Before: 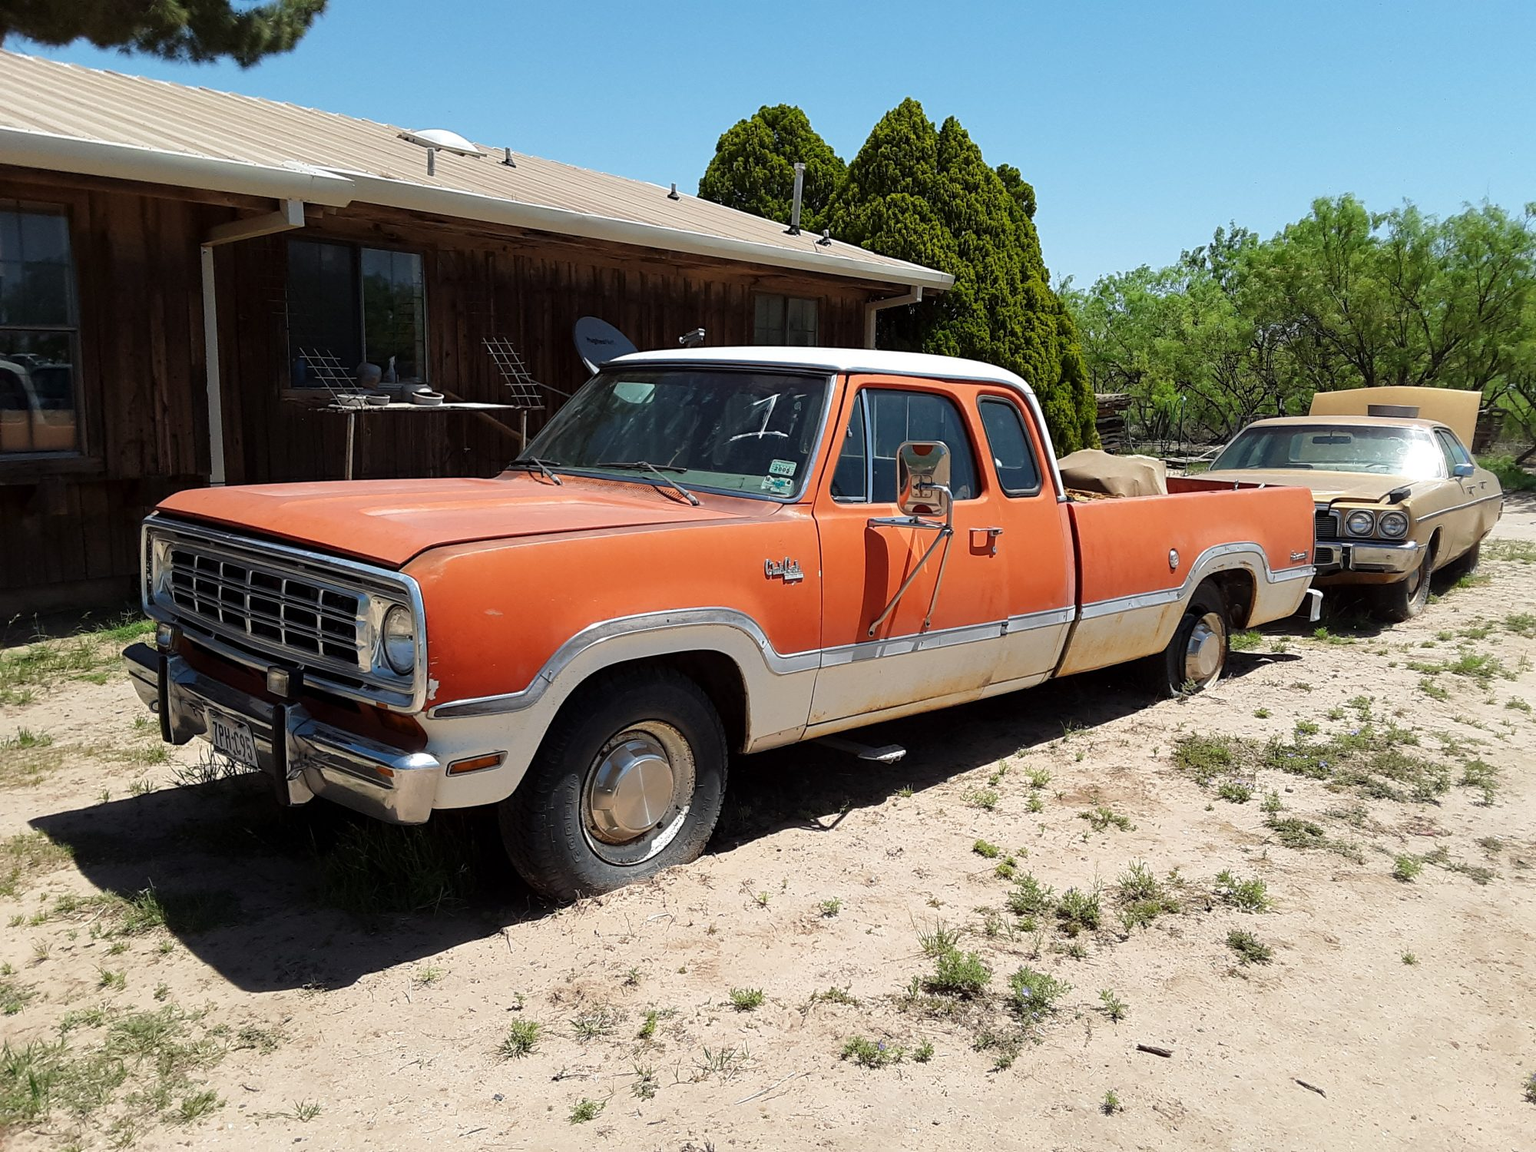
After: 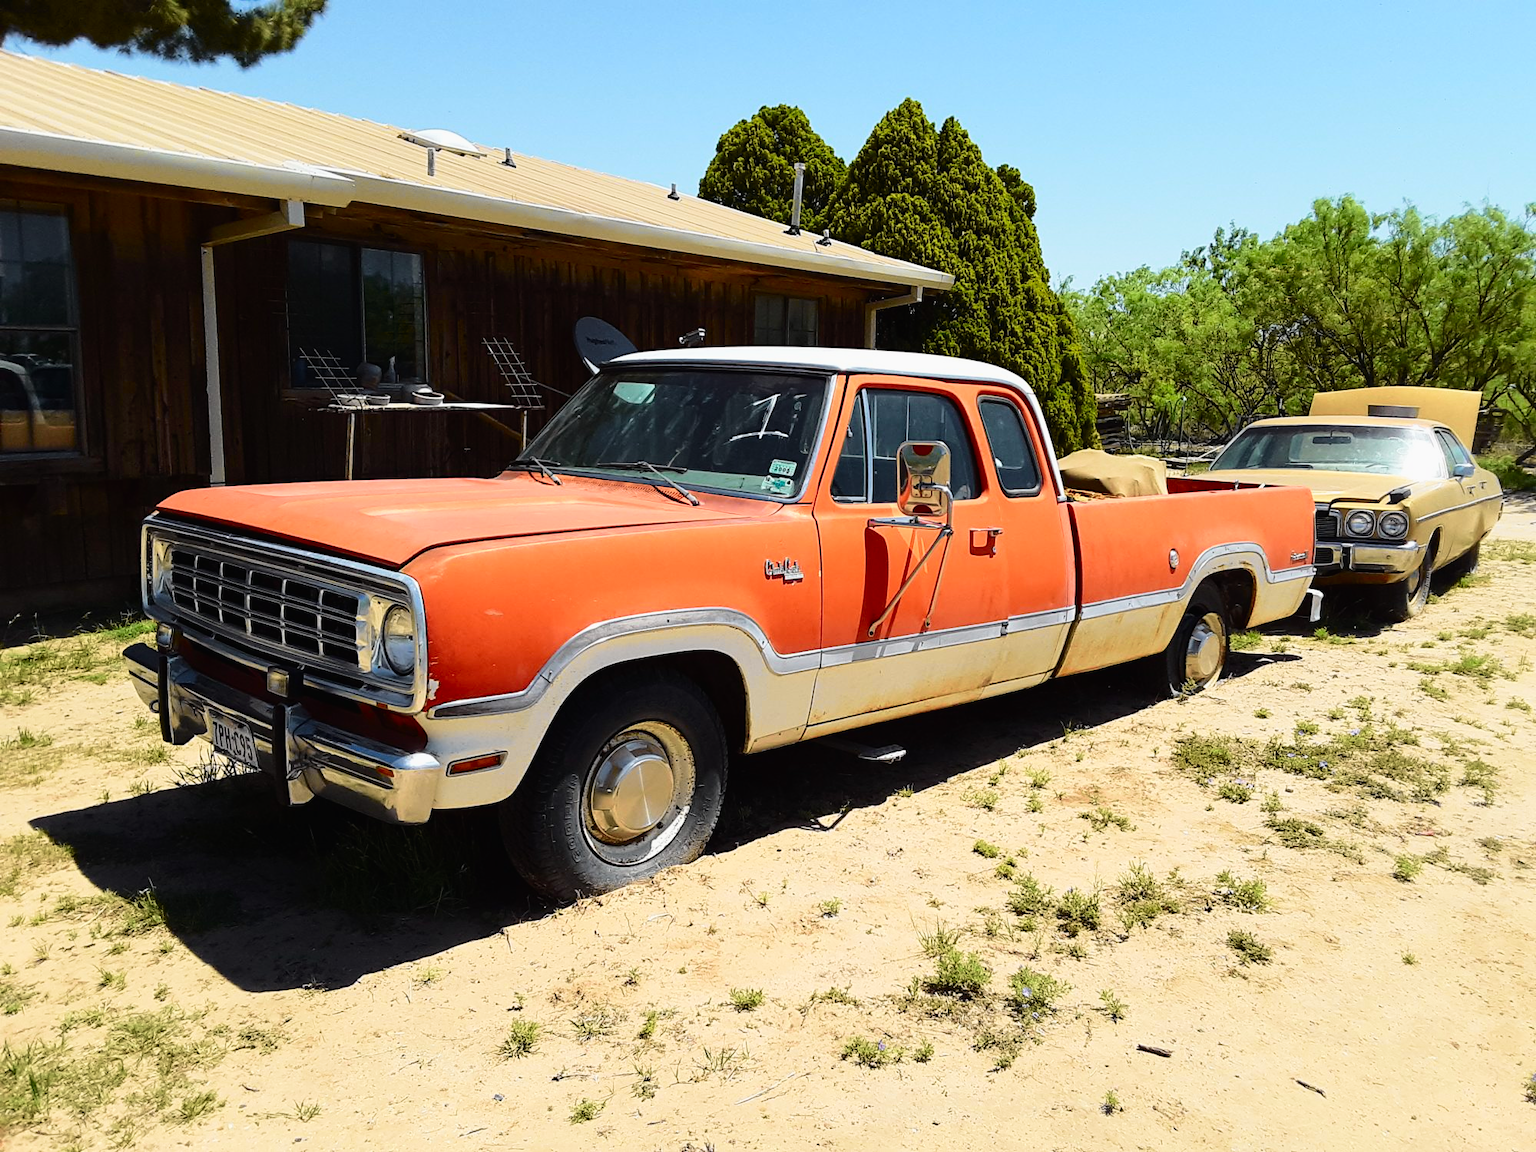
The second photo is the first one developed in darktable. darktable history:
tone curve: curves: ch0 [(0, 0.012) (0.037, 0.03) (0.123, 0.092) (0.19, 0.157) (0.269, 0.27) (0.48, 0.57) (0.595, 0.695) (0.718, 0.823) (0.855, 0.913) (1, 0.982)]; ch1 [(0, 0) (0.243, 0.245) (0.422, 0.415) (0.493, 0.495) (0.508, 0.506) (0.536, 0.542) (0.569, 0.611) (0.611, 0.662) (0.769, 0.807) (1, 1)]; ch2 [(0, 0) (0.249, 0.216) (0.349, 0.321) (0.424, 0.442) (0.476, 0.483) (0.498, 0.499) (0.517, 0.519) (0.532, 0.56) (0.569, 0.624) (0.614, 0.667) (0.706, 0.757) (0.808, 0.809) (0.991, 0.968)], color space Lab, independent channels, preserve colors none
velvia: on, module defaults
